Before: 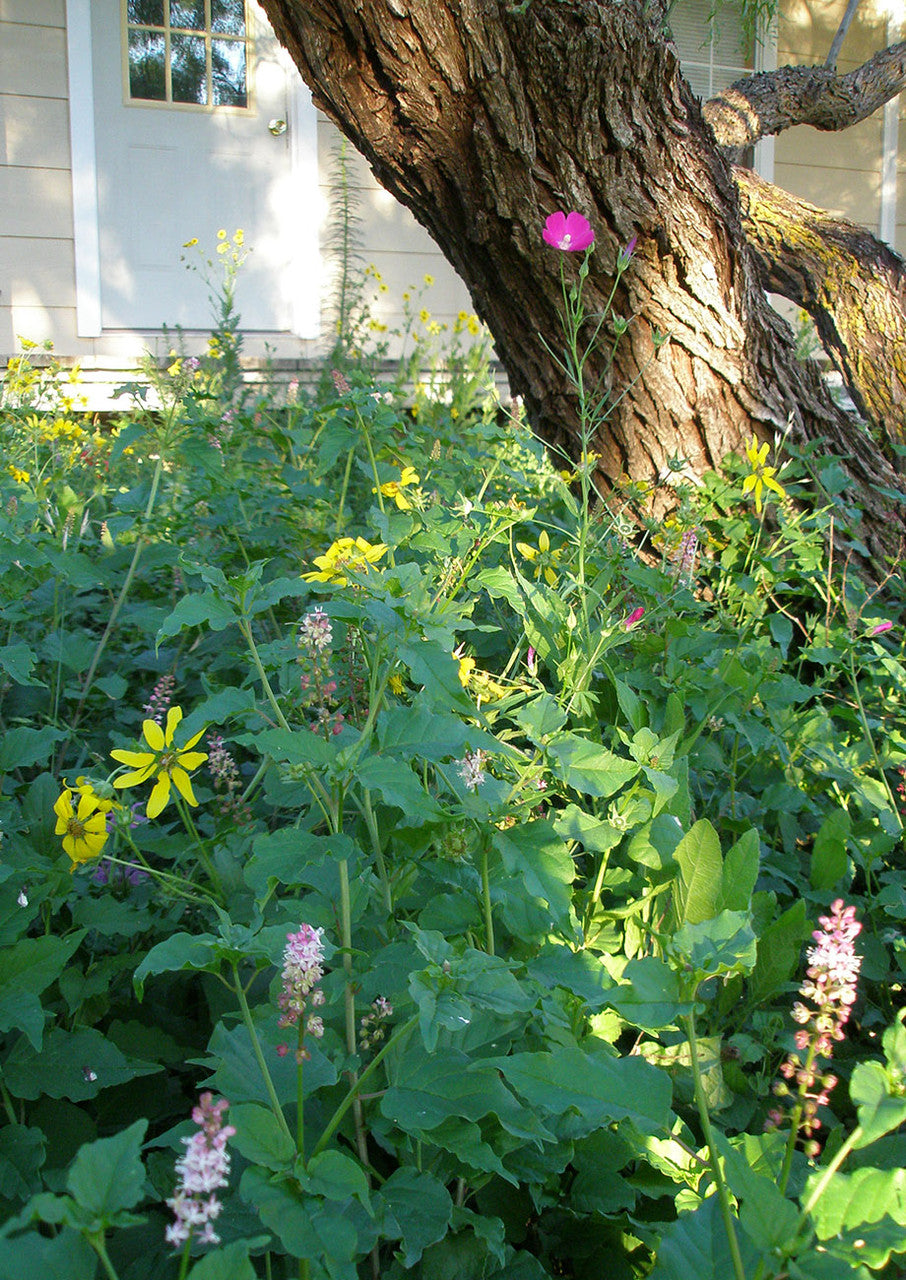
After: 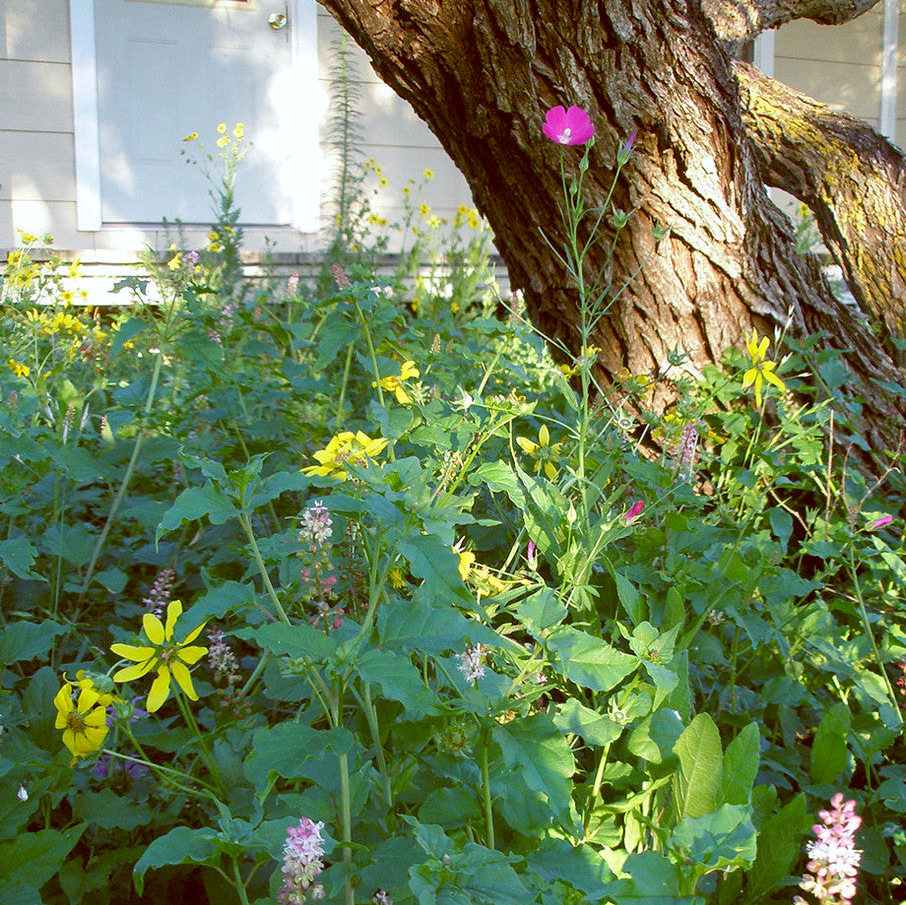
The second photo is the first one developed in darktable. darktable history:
color balance: lift [1, 1.015, 1.004, 0.985], gamma [1, 0.958, 0.971, 1.042], gain [1, 0.956, 0.977, 1.044]
crop and rotate: top 8.293%, bottom 20.996%
